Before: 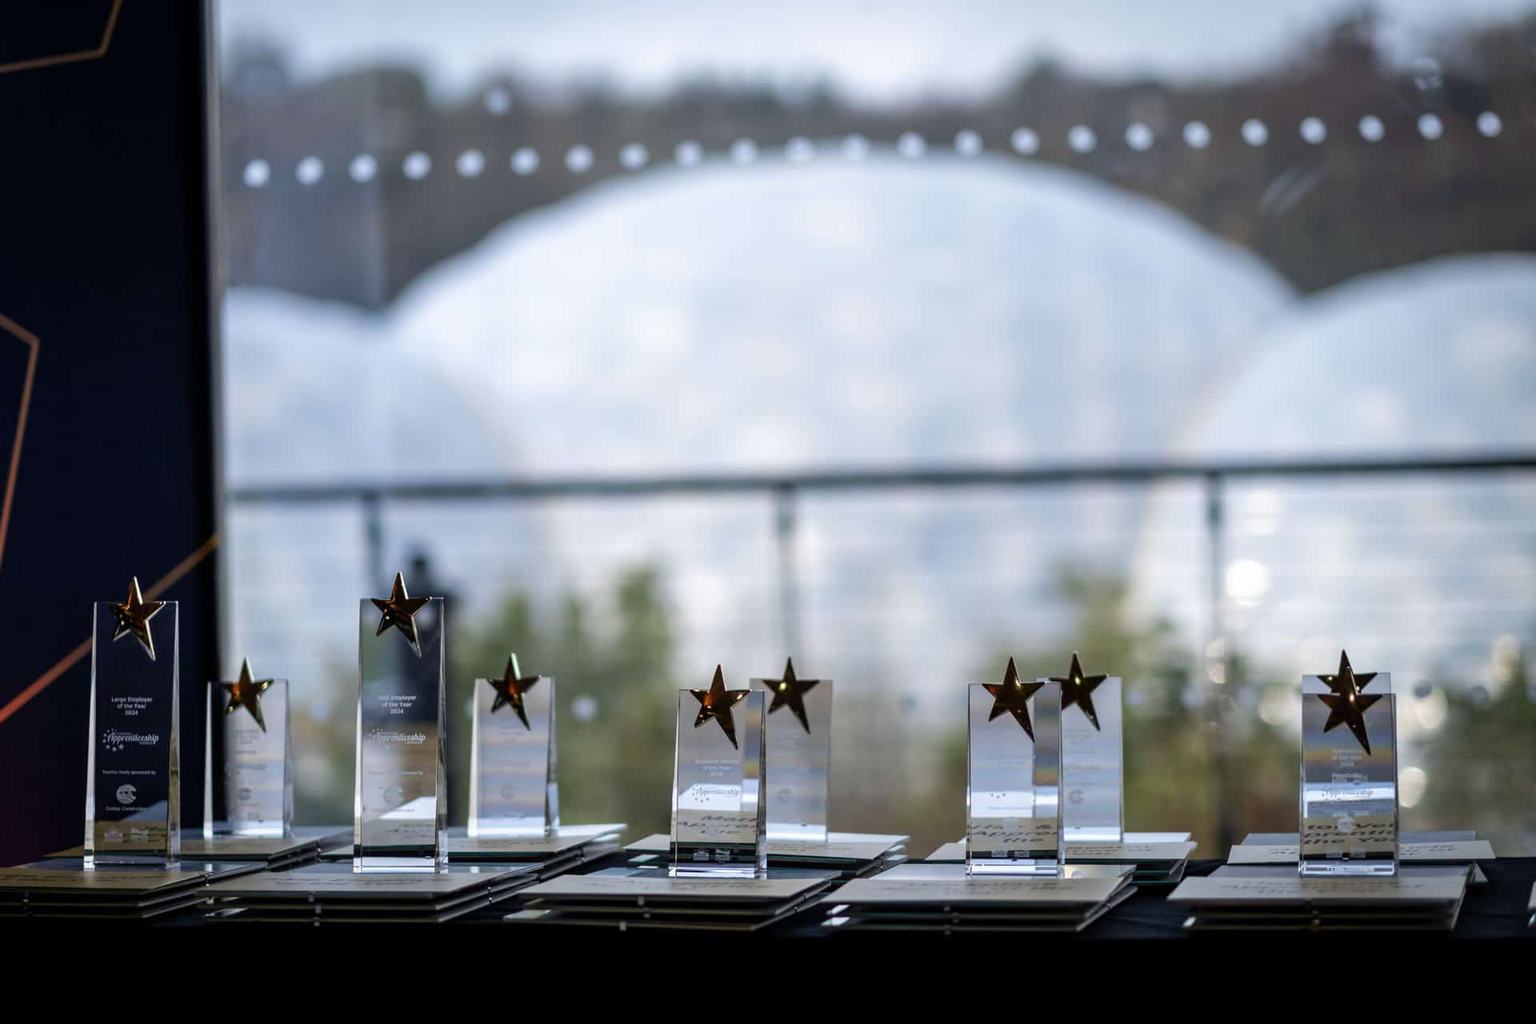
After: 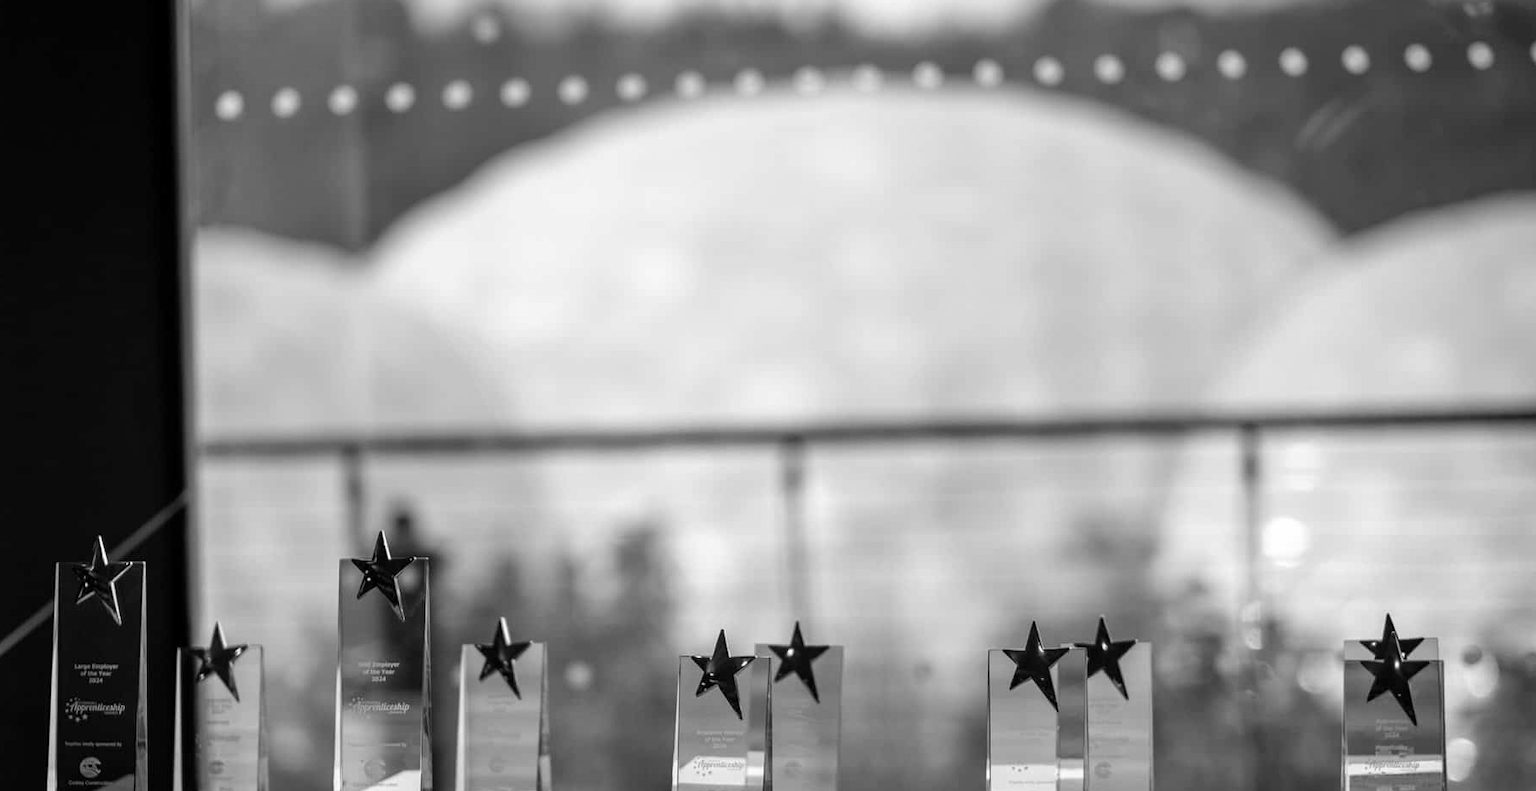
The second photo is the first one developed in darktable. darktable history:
crop: left 2.737%, top 7.287%, right 3.421%, bottom 20.179%
monochrome: on, module defaults
